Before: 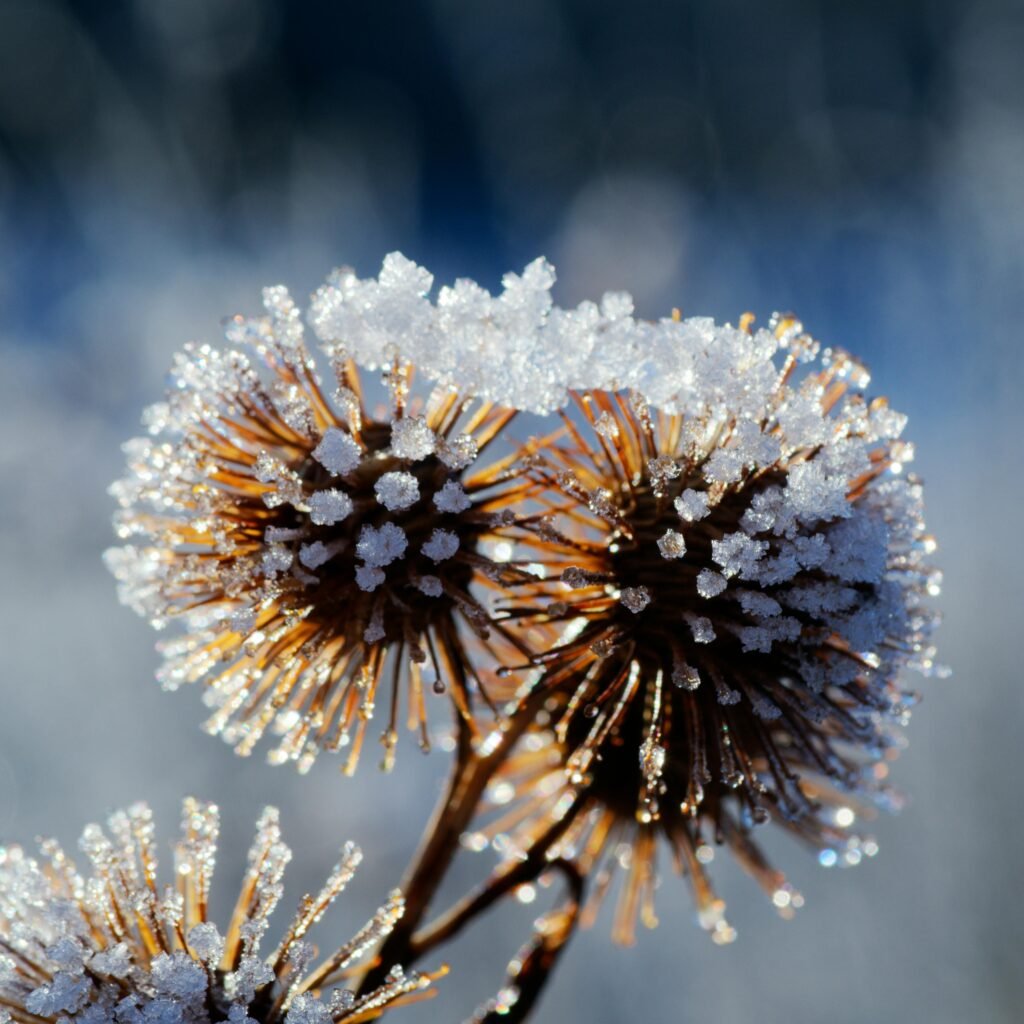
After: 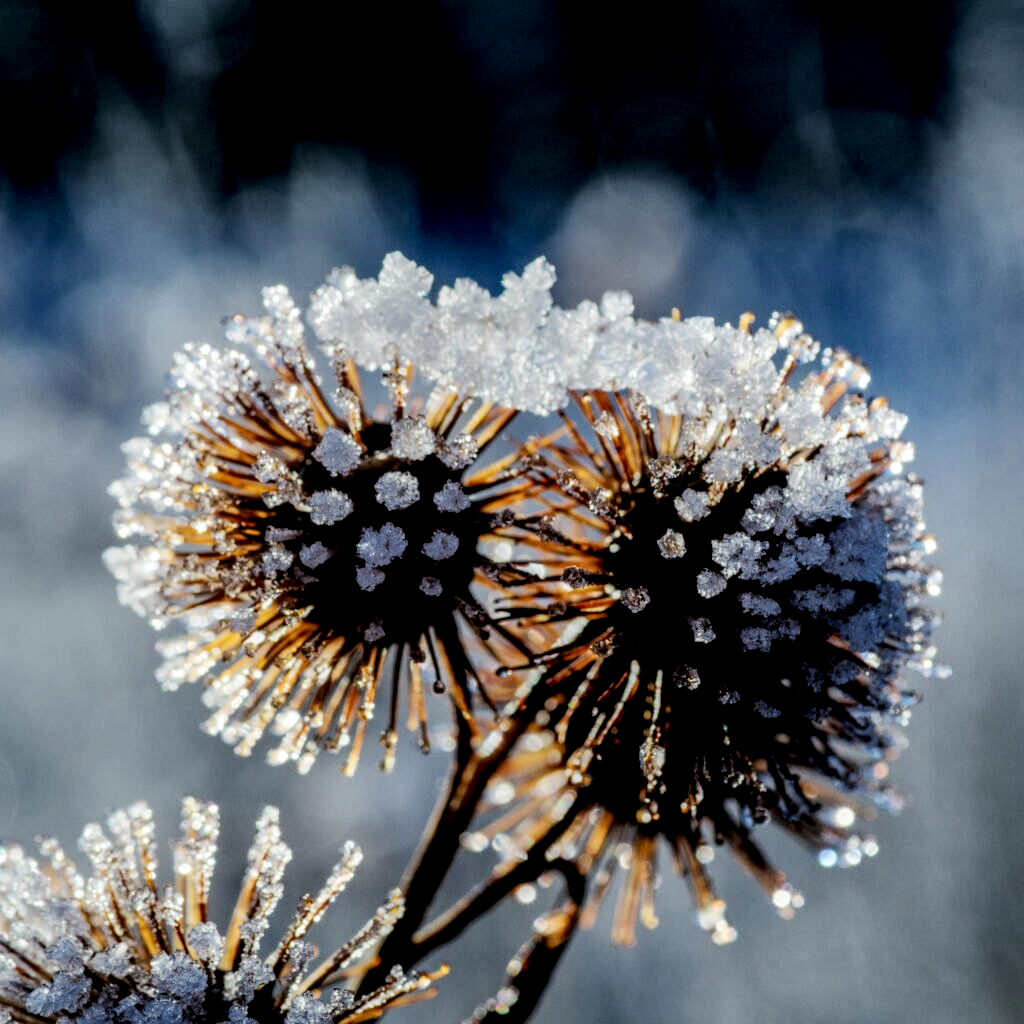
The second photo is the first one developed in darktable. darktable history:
contrast brightness saturation: brightness -0.09
shadows and highlights: on, module defaults
filmic rgb: black relative exposure -5 EV, hardness 2.88, contrast 1.4, highlights saturation mix -30%
local contrast: highlights 0%, shadows 0%, detail 182%
